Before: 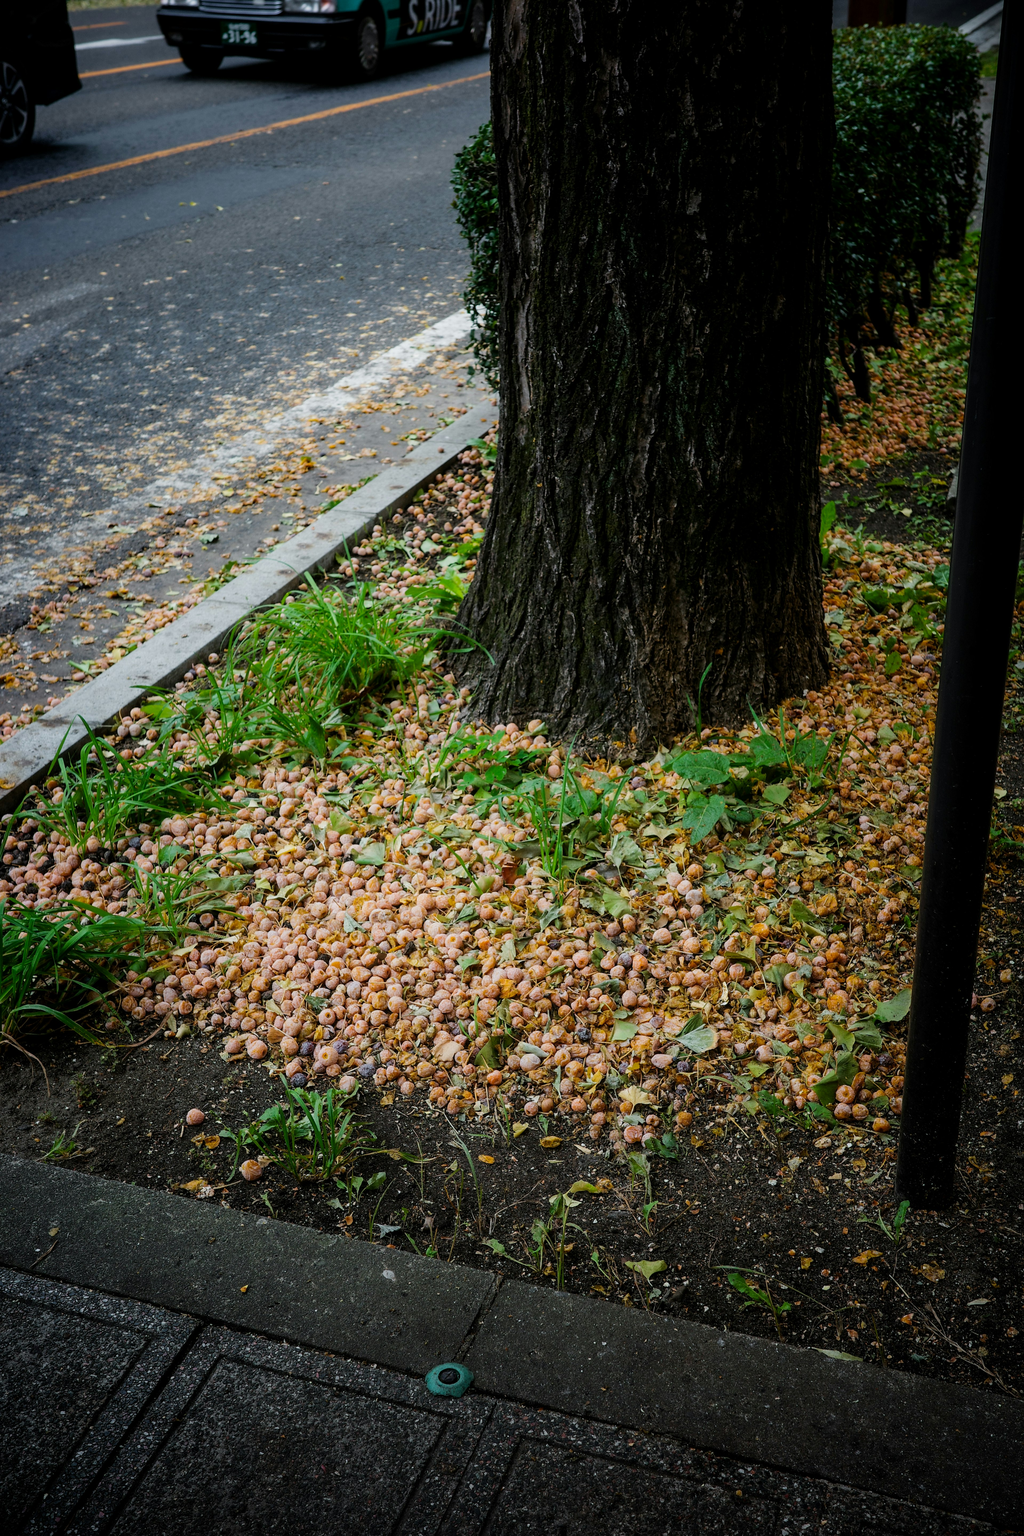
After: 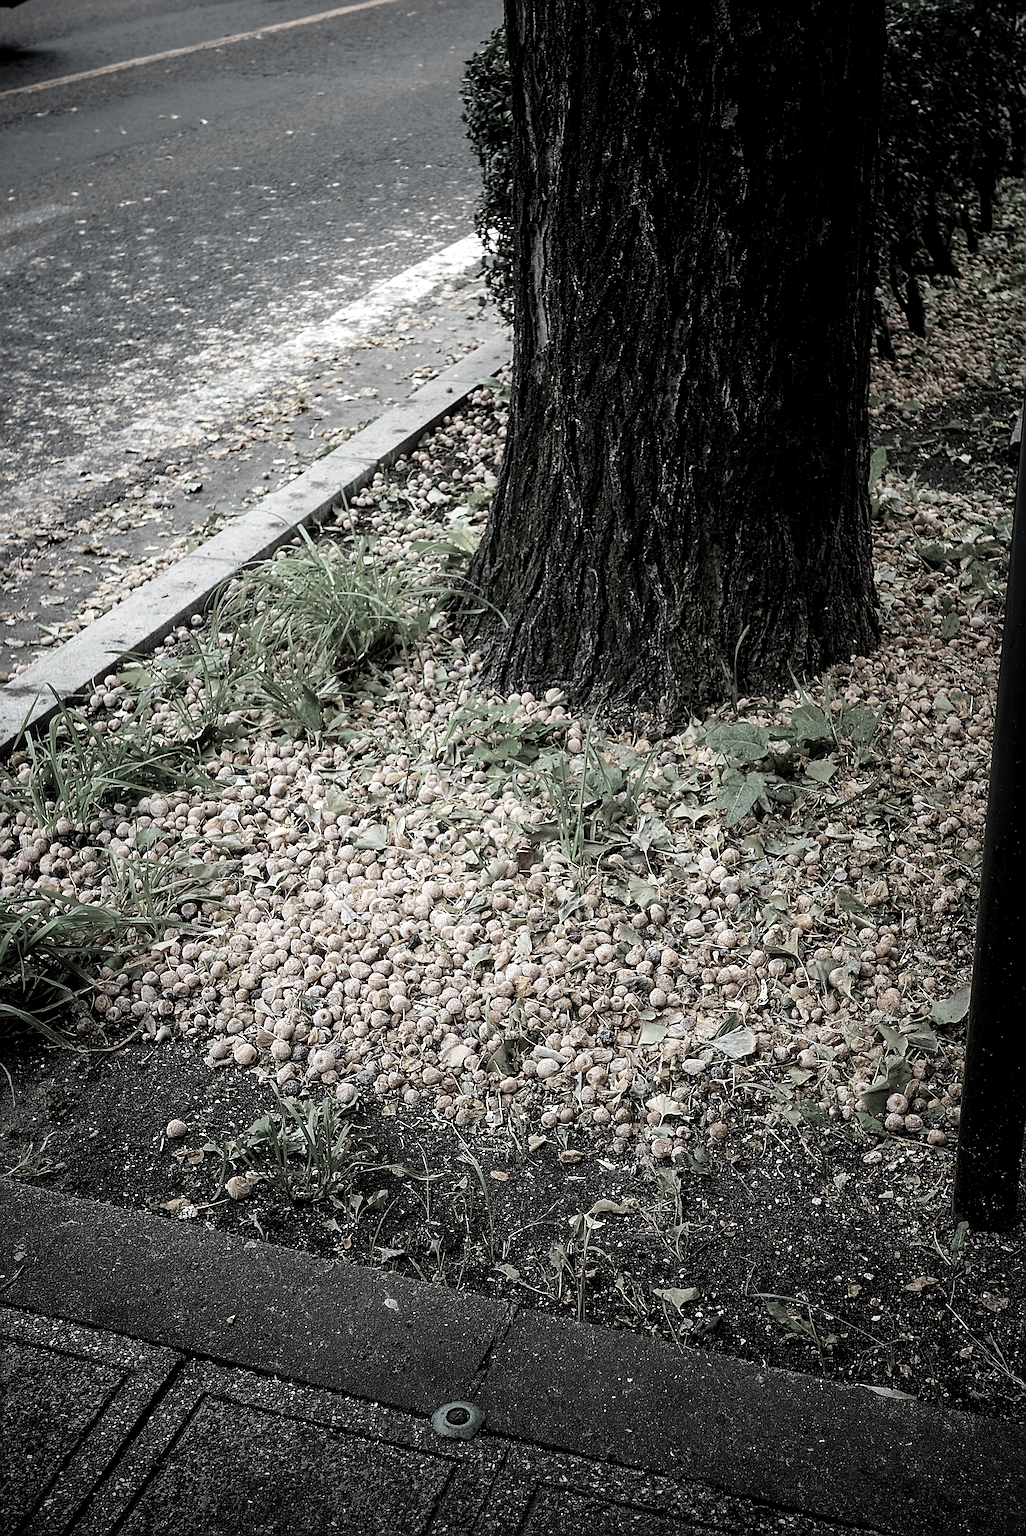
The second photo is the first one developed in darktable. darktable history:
color correction: highlights b* 0.044, saturation 0.188
crop: left 3.561%, top 6.448%, right 6.024%, bottom 3.343%
exposure: black level correction 0.001, exposure 0.499 EV, compensate highlight preservation false
sharpen: radius 3.706, amount 0.93
